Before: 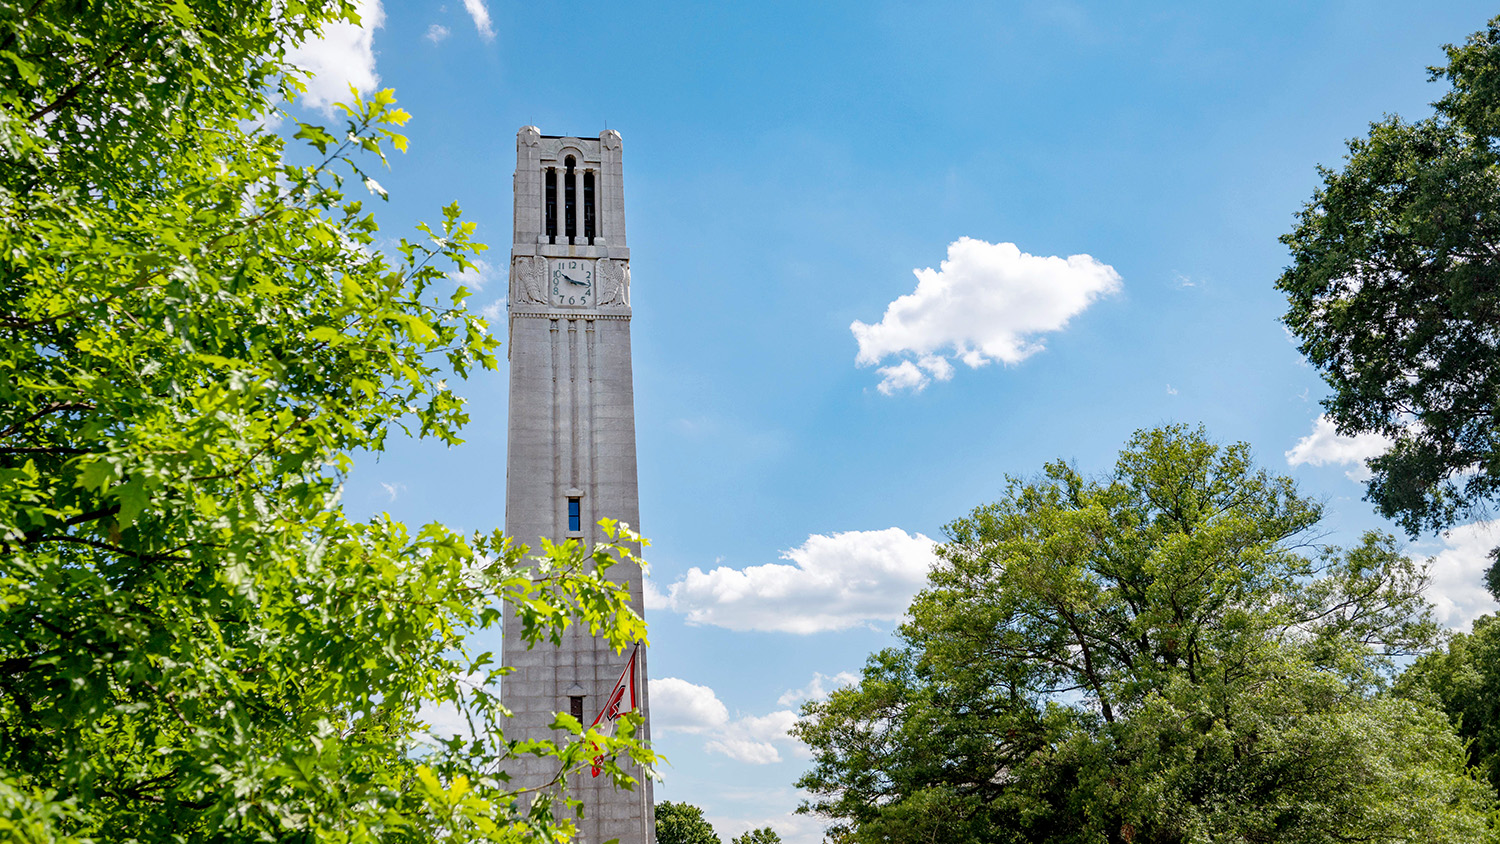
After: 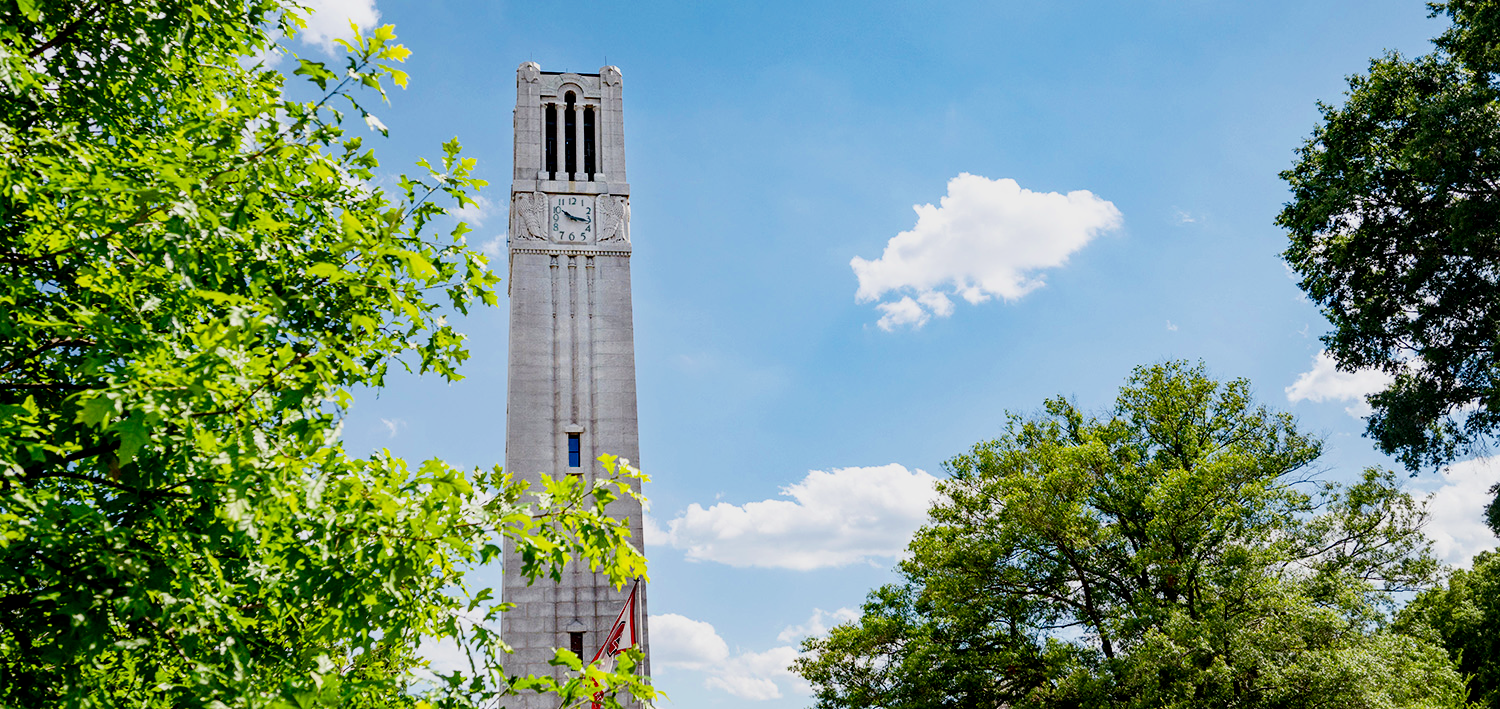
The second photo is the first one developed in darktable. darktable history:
shadows and highlights: shadows -0.838, highlights 40.06
exposure: black level correction 0, exposure 0.69 EV, compensate highlight preservation false
crop: top 7.622%, bottom 8.281%
filmic rgb: black relative exposure -6.72 EV, white relative exposure 4.56 EV, threshold 3 EV, hardness 3.25, enable highlight reconstruction true
contrast brightness saturation: contrast 0.133, brightness -0.226, saturation 0.147
